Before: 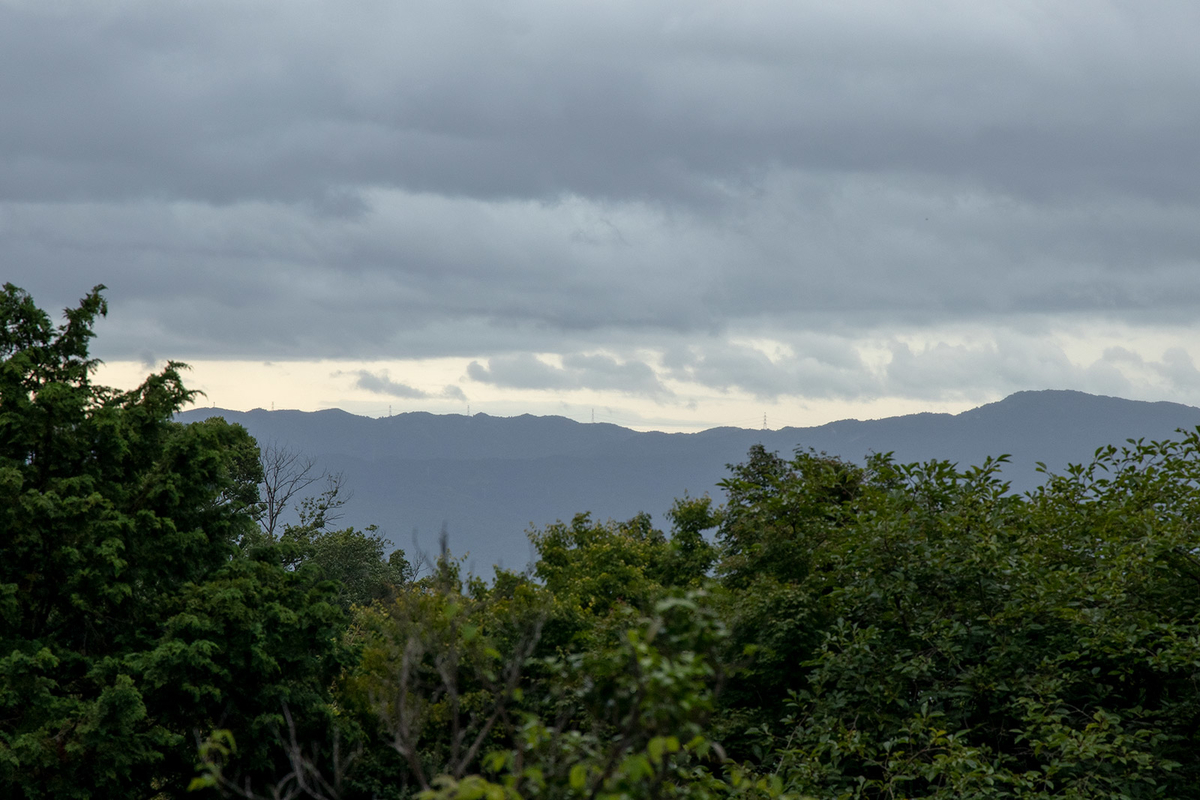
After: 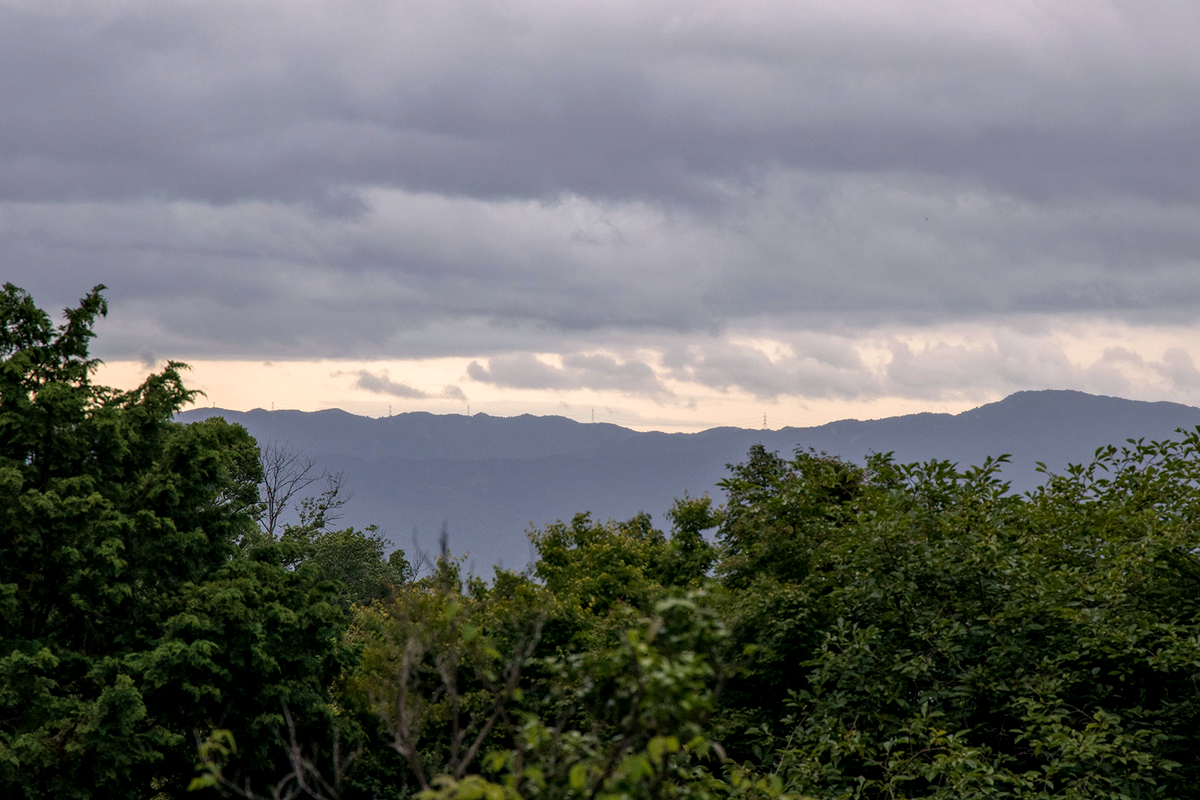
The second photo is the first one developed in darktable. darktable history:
velvia: on, module defaults
color correction: highlights a* 7.46, highlights b* 3.85
local contrast: on, module defaults
